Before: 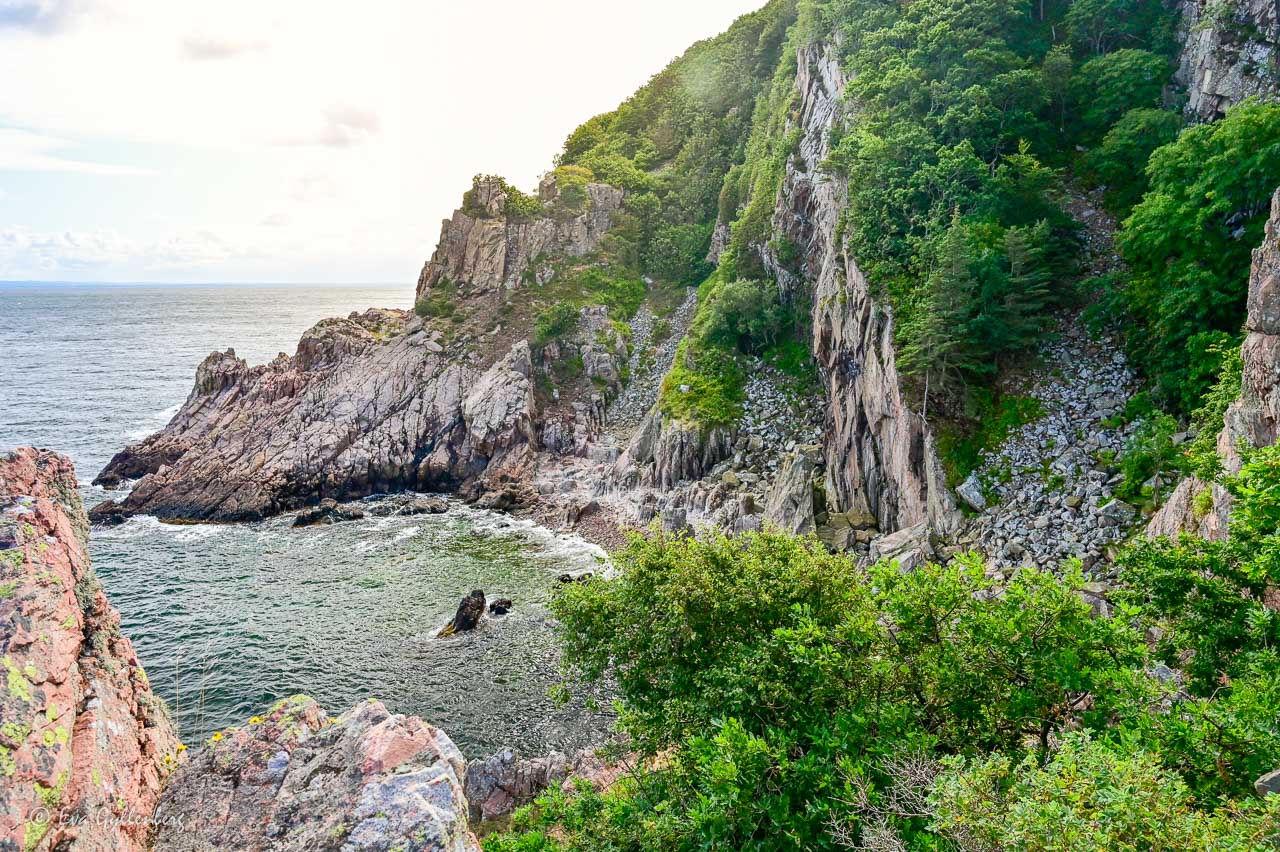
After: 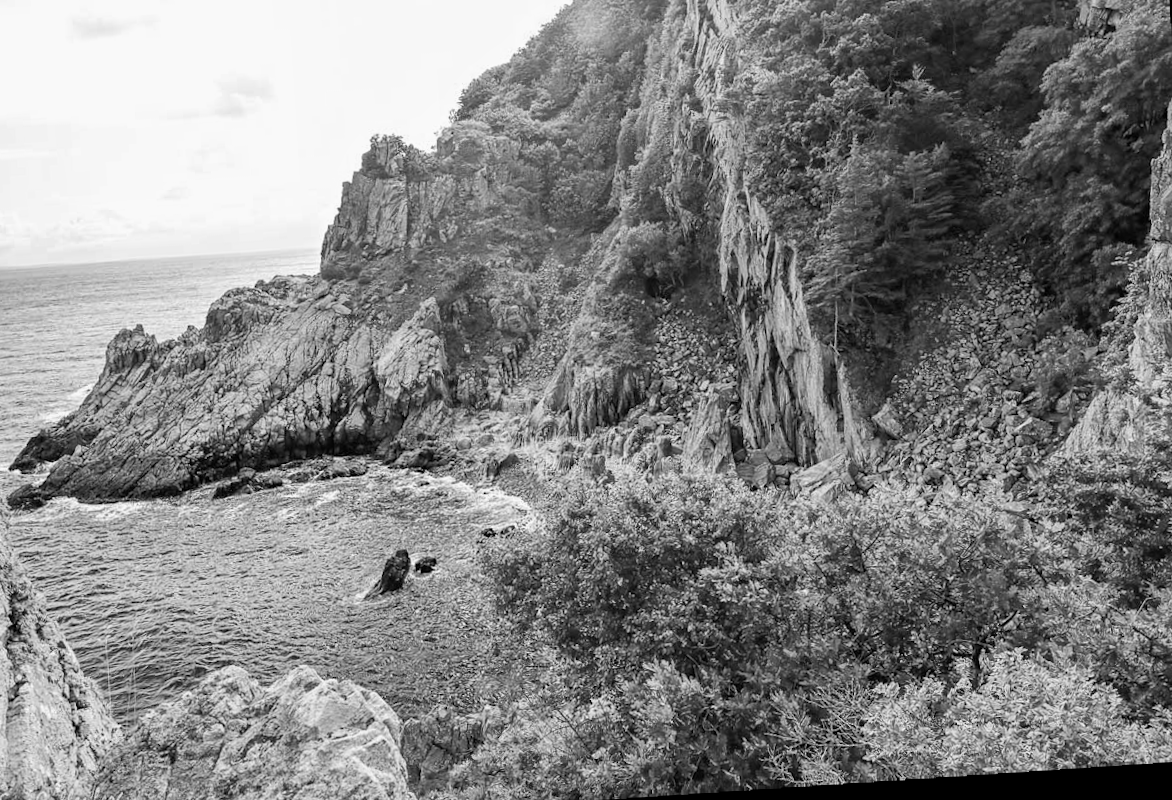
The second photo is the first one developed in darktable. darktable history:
monochrome: a 32, b 64, size 2.3
rotate and perspective: rotation -1.77°, lens shift (horizontal) 0.004, automatic cropping off
crop and rotate: angle 1.96°, left 5.673%, top 5.673%
velvia: strength 51%, mid-tones bias 0.51
